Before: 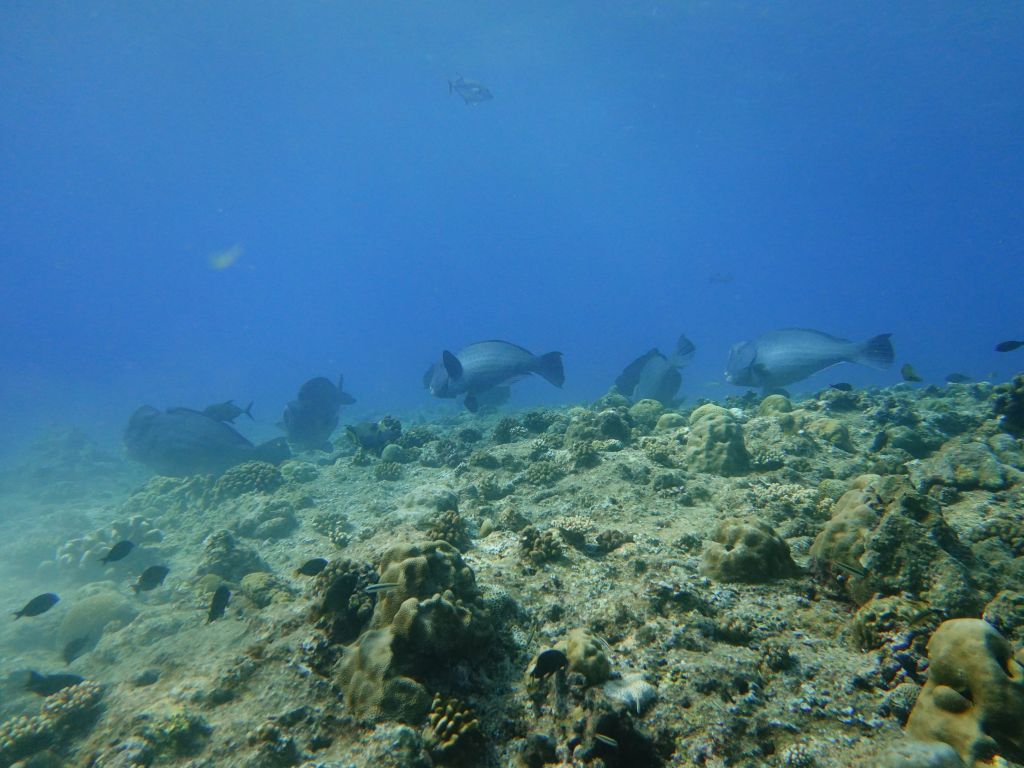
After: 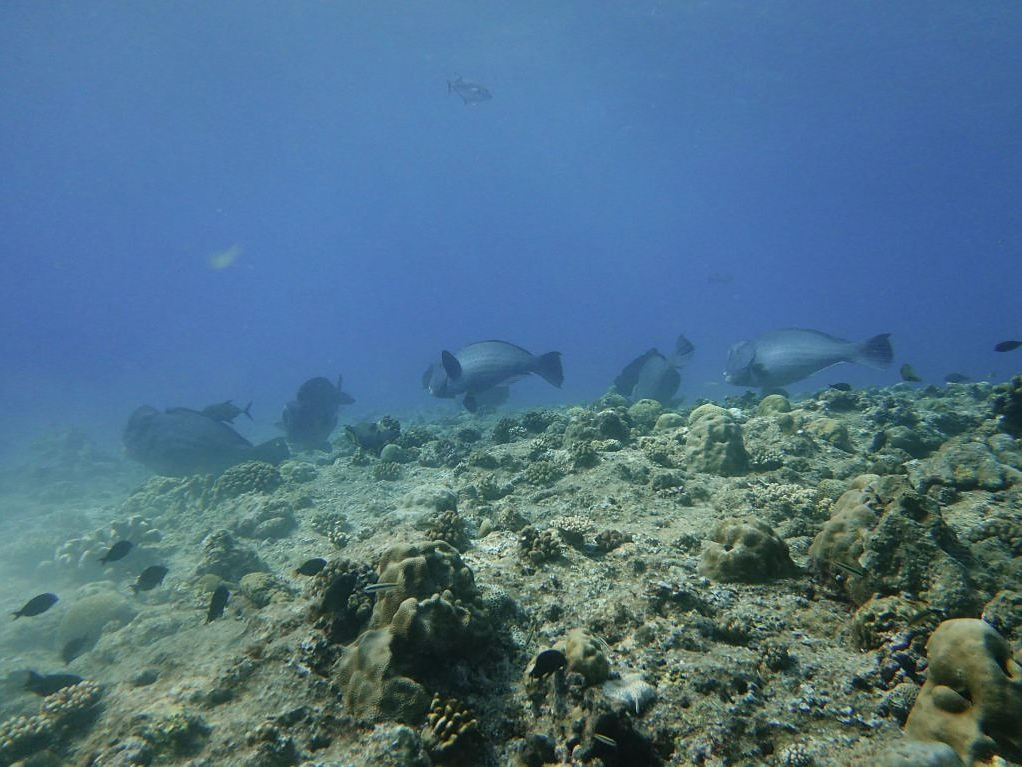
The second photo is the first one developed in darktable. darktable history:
crop: left 0.121%
sharpen: radius 1.02, threshold 1.123
contrast brightness saturation: contrast 0.057, brightness -0.009, saturation -0.215
